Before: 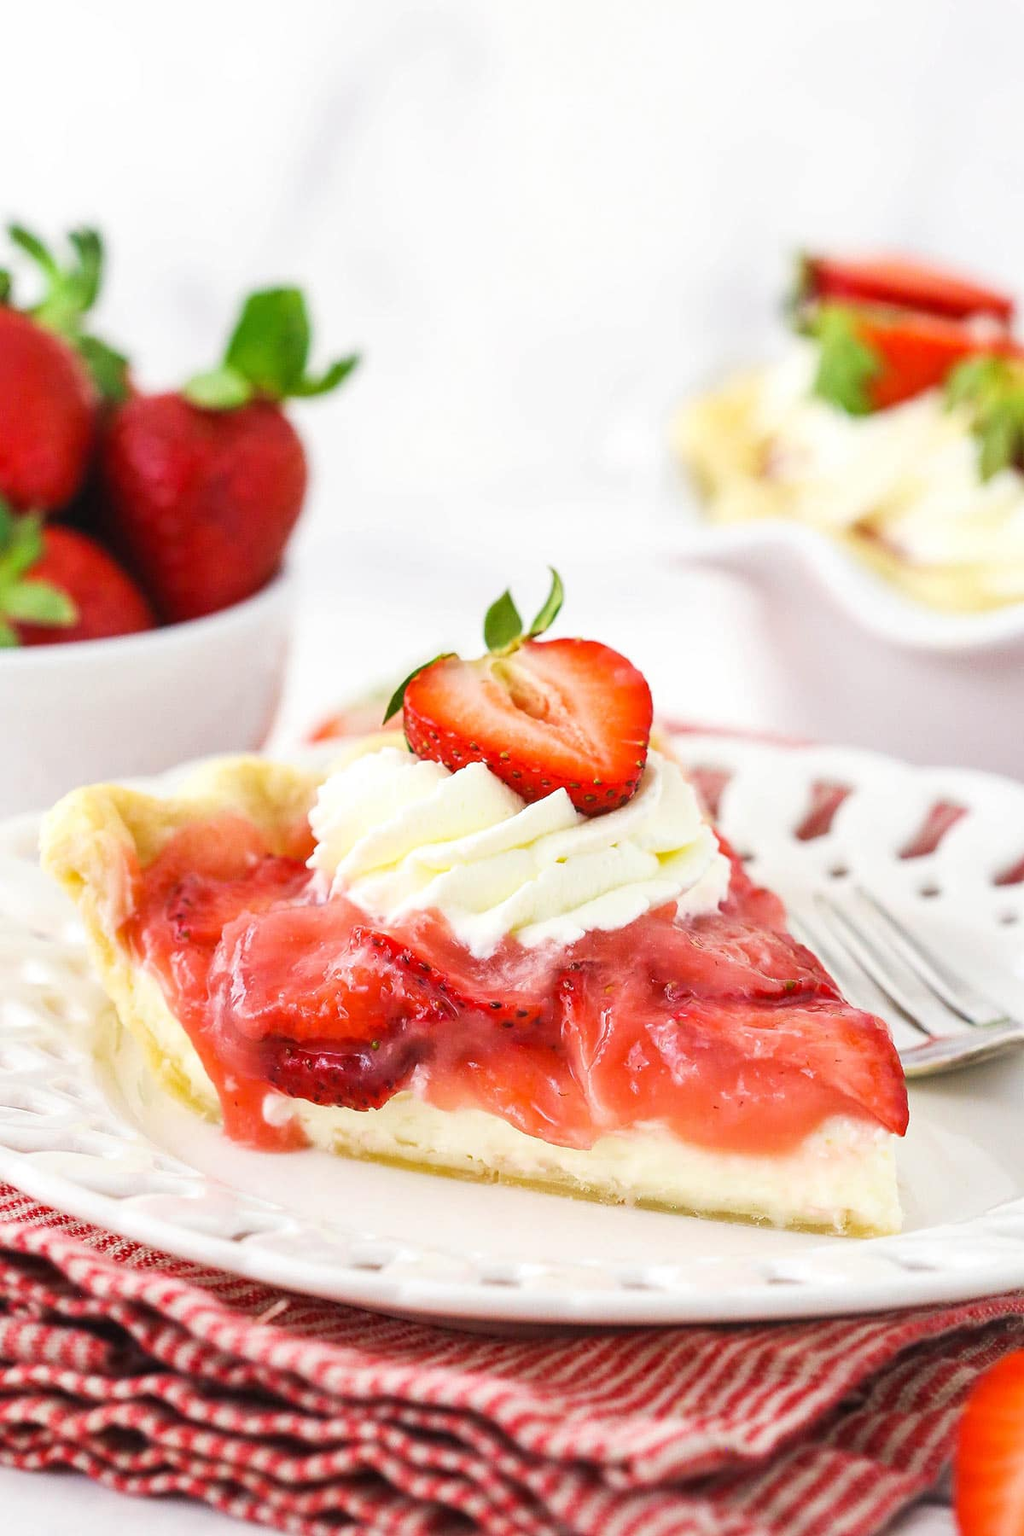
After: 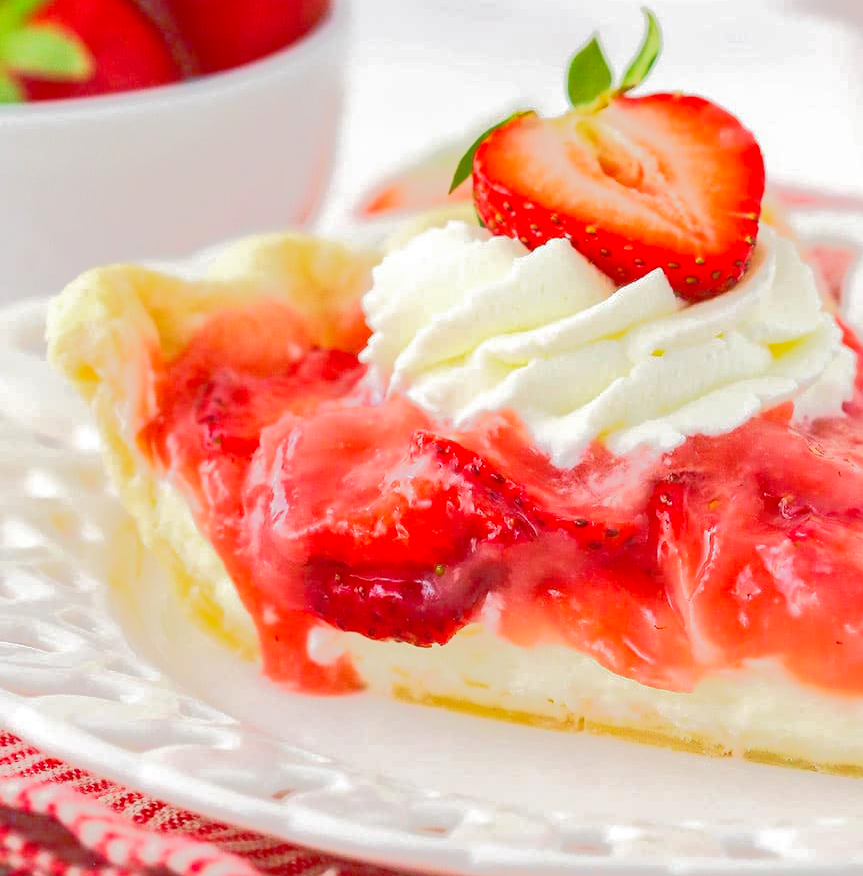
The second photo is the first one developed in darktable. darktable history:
crop: top 36.438%, right 28.025%, bottom 14.882%
tone curve: curves: ch0 [(0, 0) (0.003, 0.449) (0.011, 0.449) (0.025, 0.449) (0.044, 0.45) (0.069, 0.453) (0.1, 0.453) (0.136, 0.455) (0.177, 0.458) (0.224, 0.462) (0.277, 0.47) (0.335, 0.491) (0.399, 0.522) (0.468, 0.561) (0.543, 0.619) (0.623, 0.69) (0.709, 0.756) (0.801, 0.802) (0.898, 0.825) (1, 1)], preserve colors basic power
contrast brightness saturation: contrast 0.038, saturation 0.151
